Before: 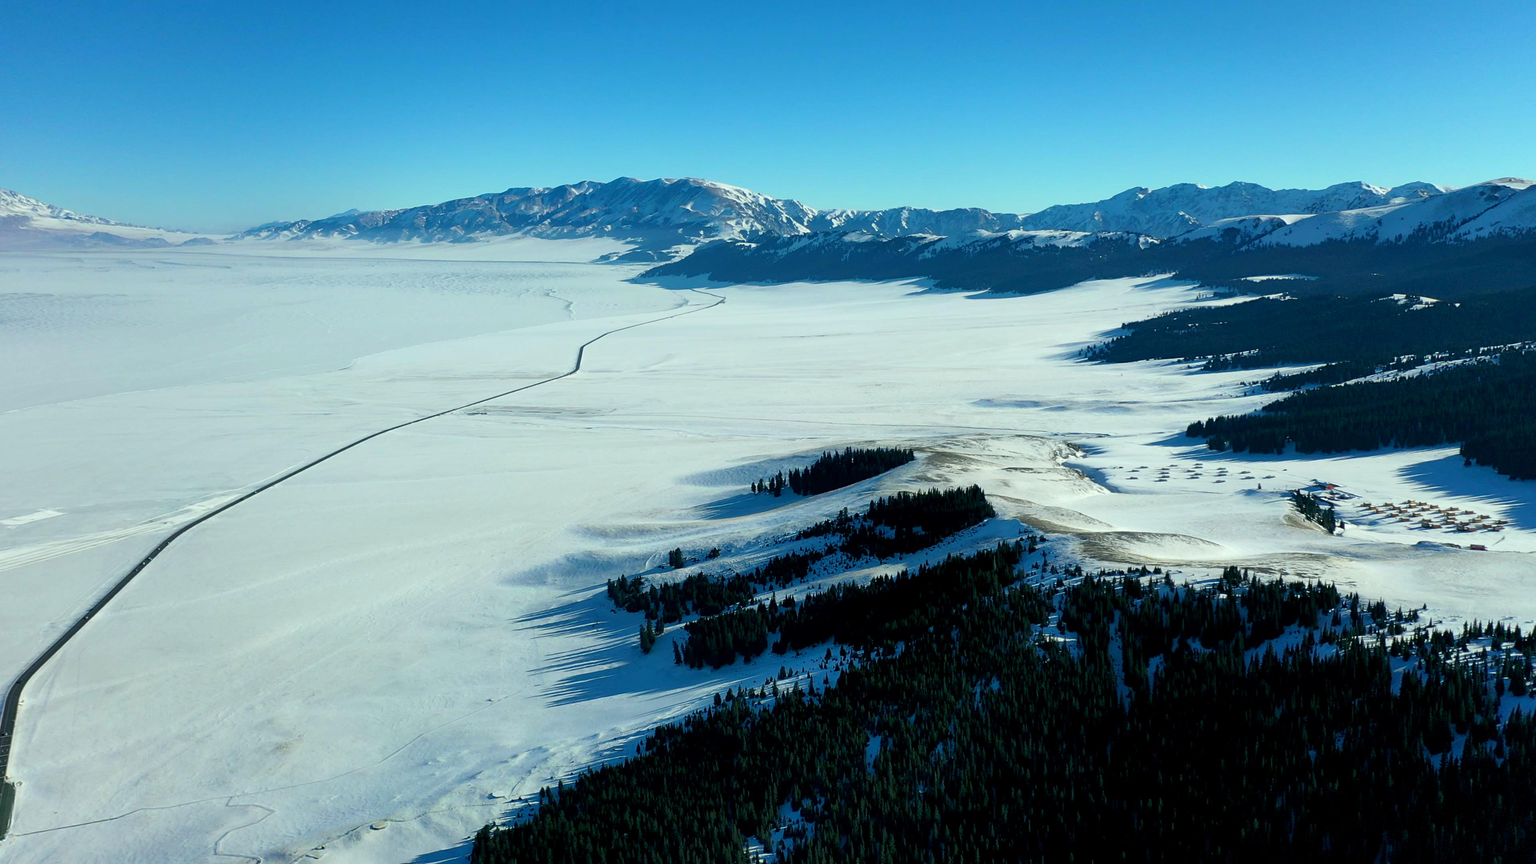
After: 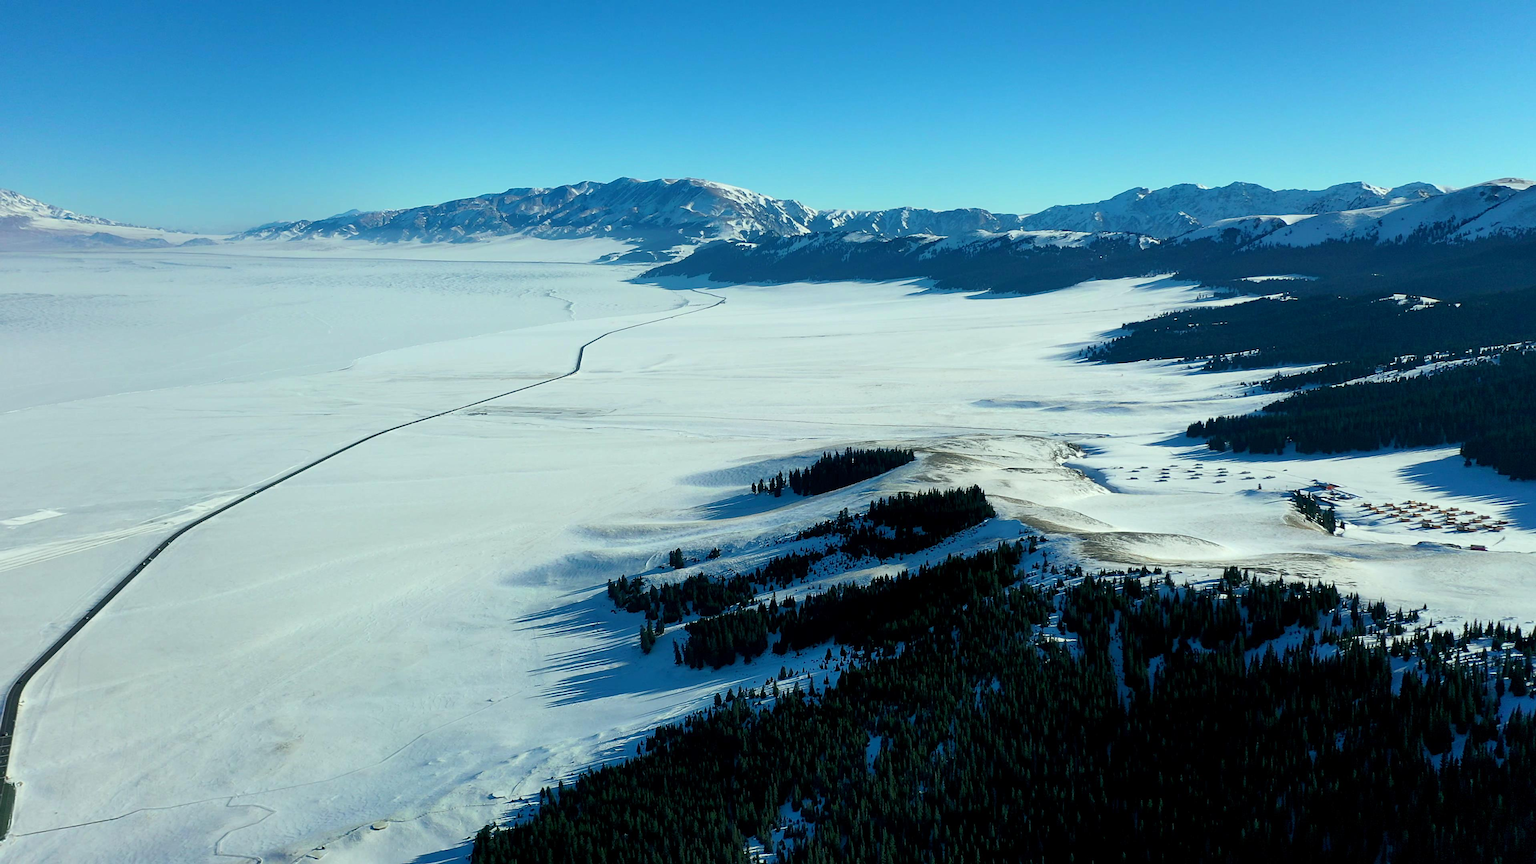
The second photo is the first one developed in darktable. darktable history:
levels: mode automatic, levels [0.016, 0.5, 0.996]
sharpen: radius 0.985, threshold 0.964
